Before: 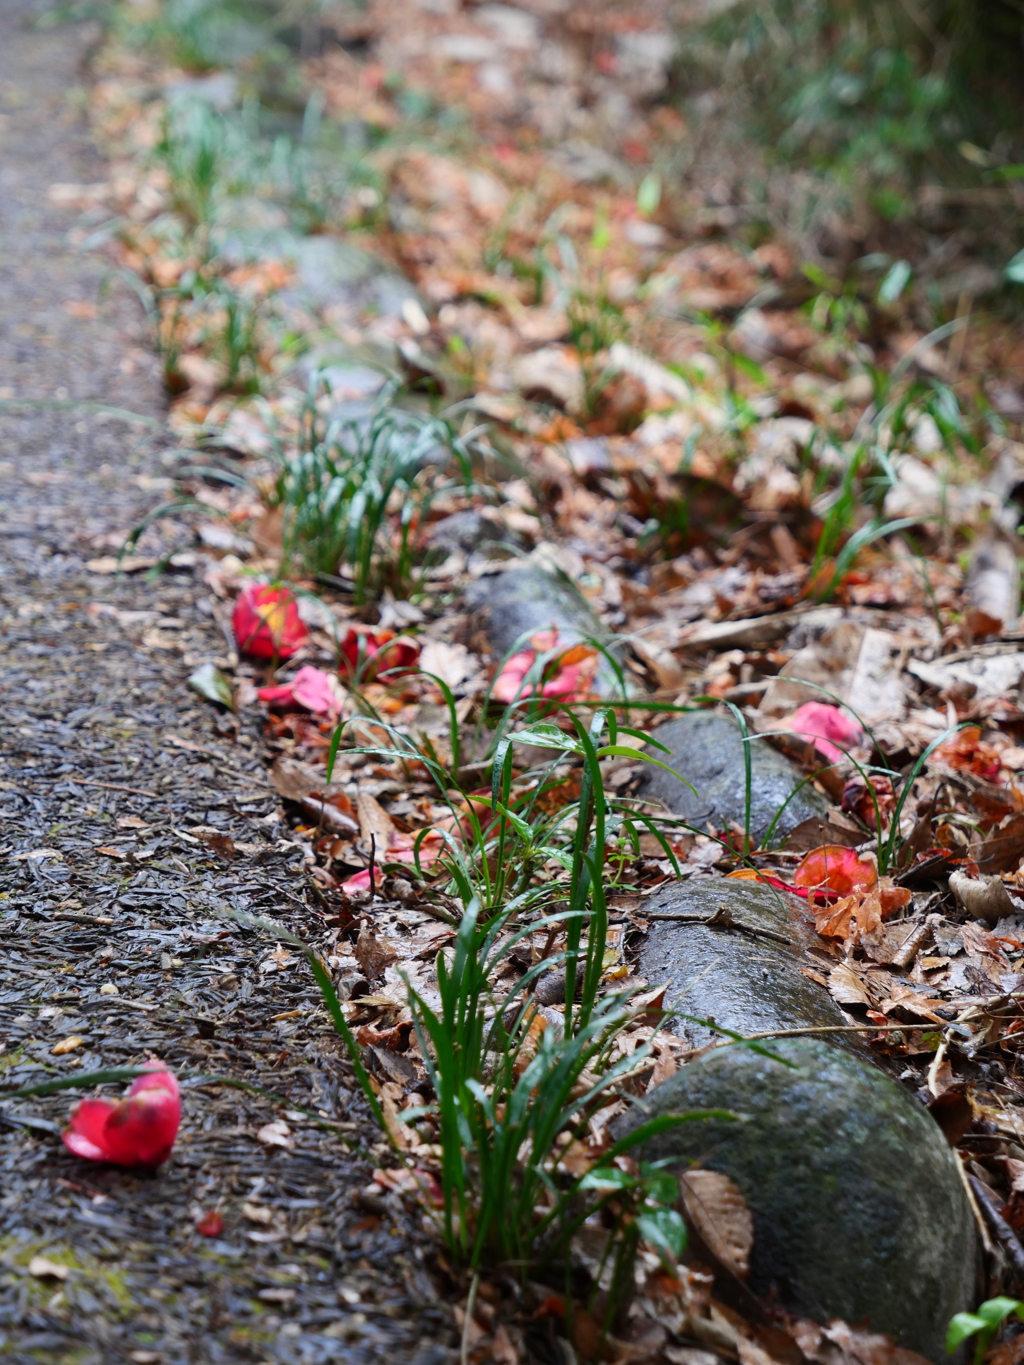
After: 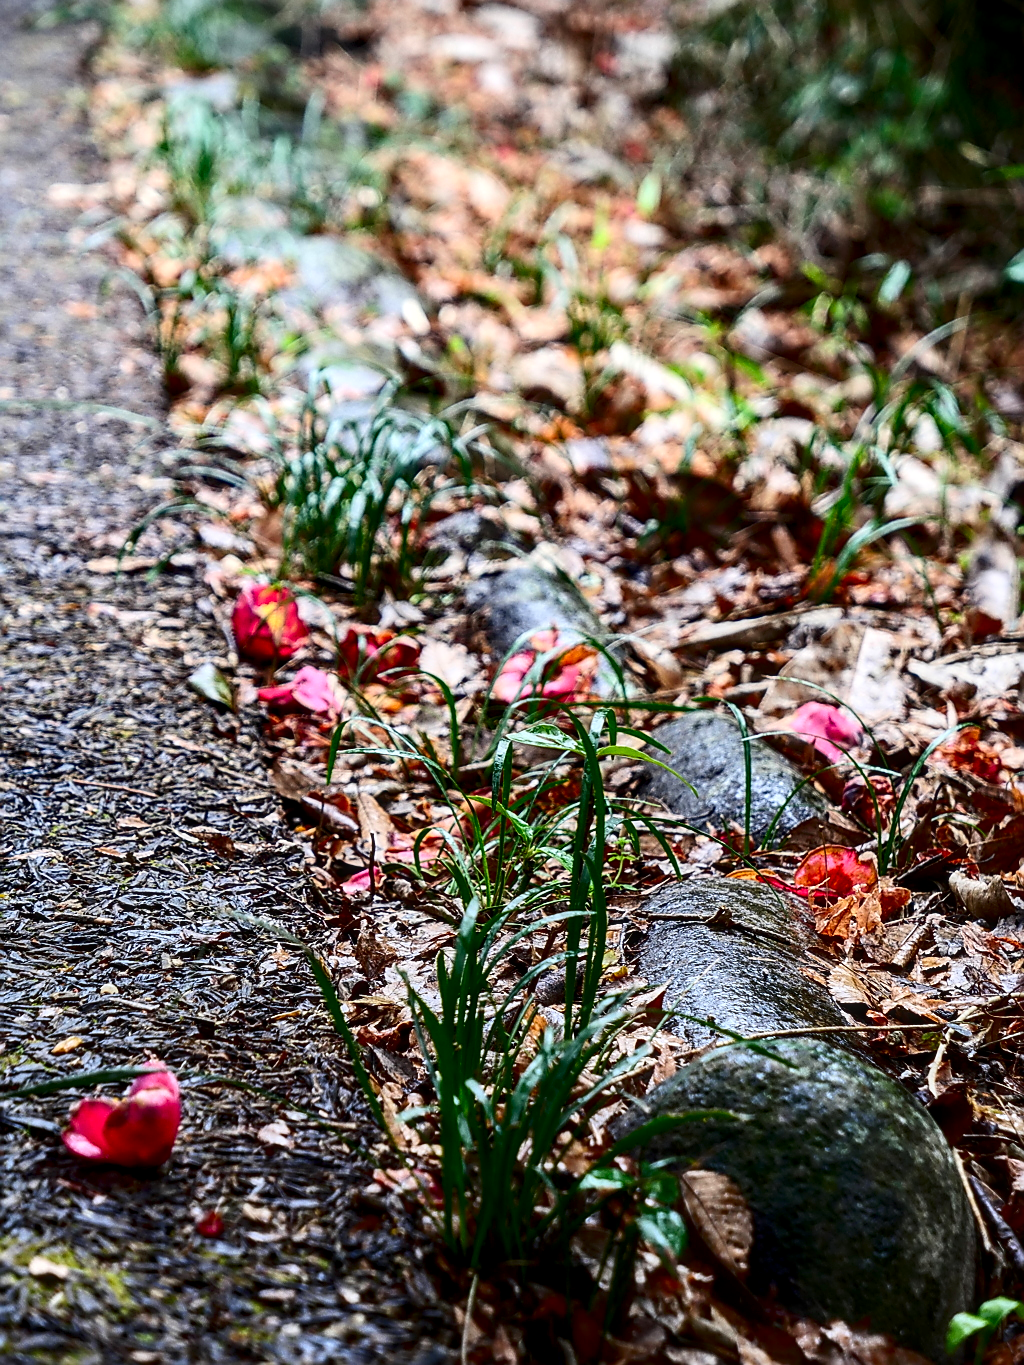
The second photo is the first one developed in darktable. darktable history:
sharpen: radius 1.388, amount 1.264, threshold 0.801
contrast brightness saturation: contrast 0.314, brightness -0.068, saturation 0.168
local contrast: highlights 62%, detail 143%, midtone range 0.431
